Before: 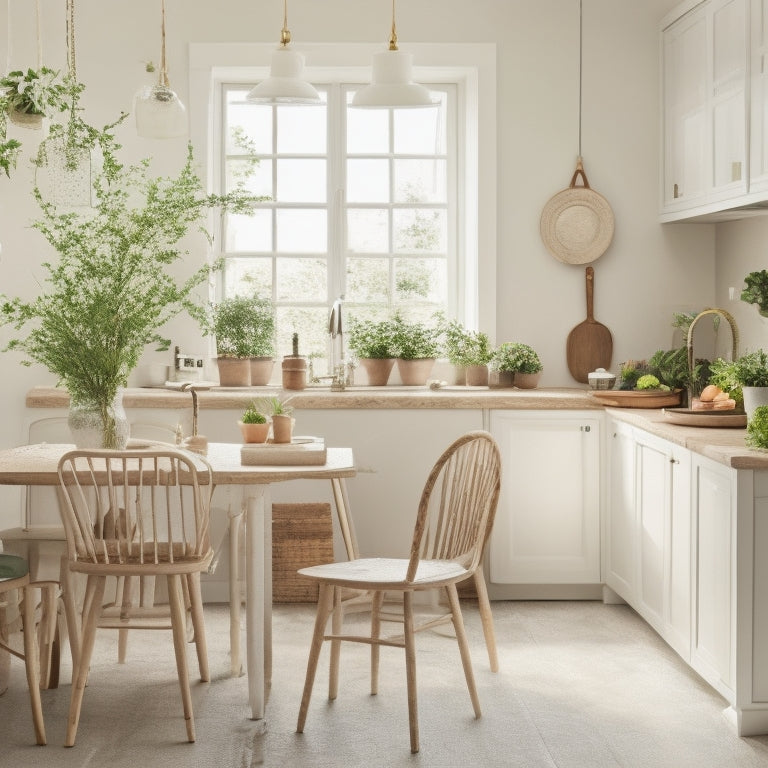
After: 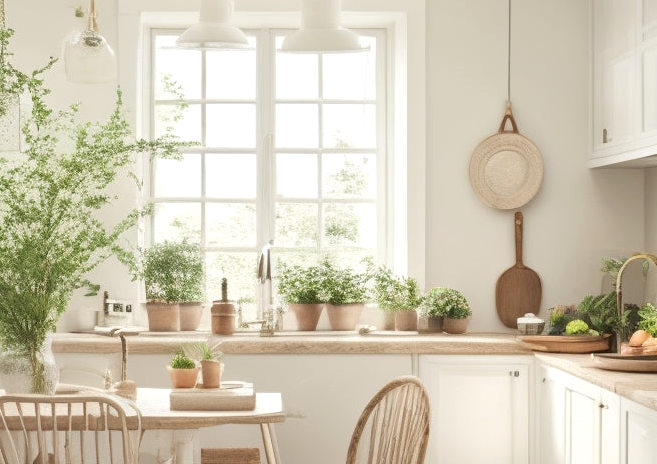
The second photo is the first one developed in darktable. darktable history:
exposure: exposure 0.258 EV, compensate highlight preservation false
crop and rotate: left 9.345%, top 7.22%, right 4.982%, bottom 32.331%
